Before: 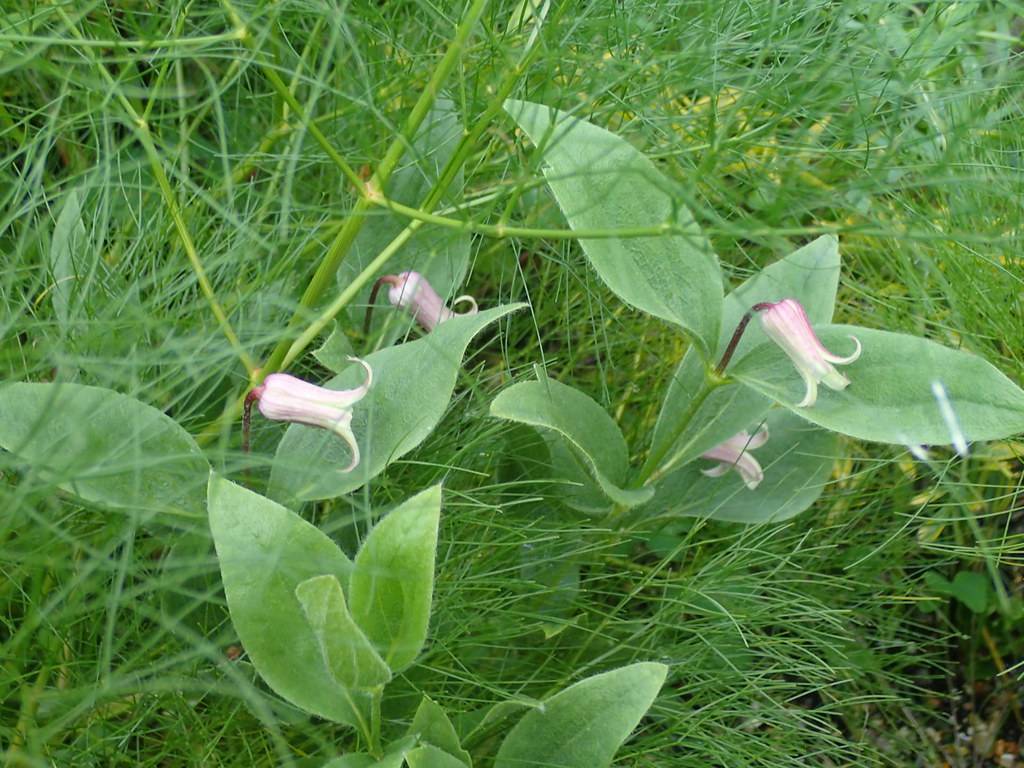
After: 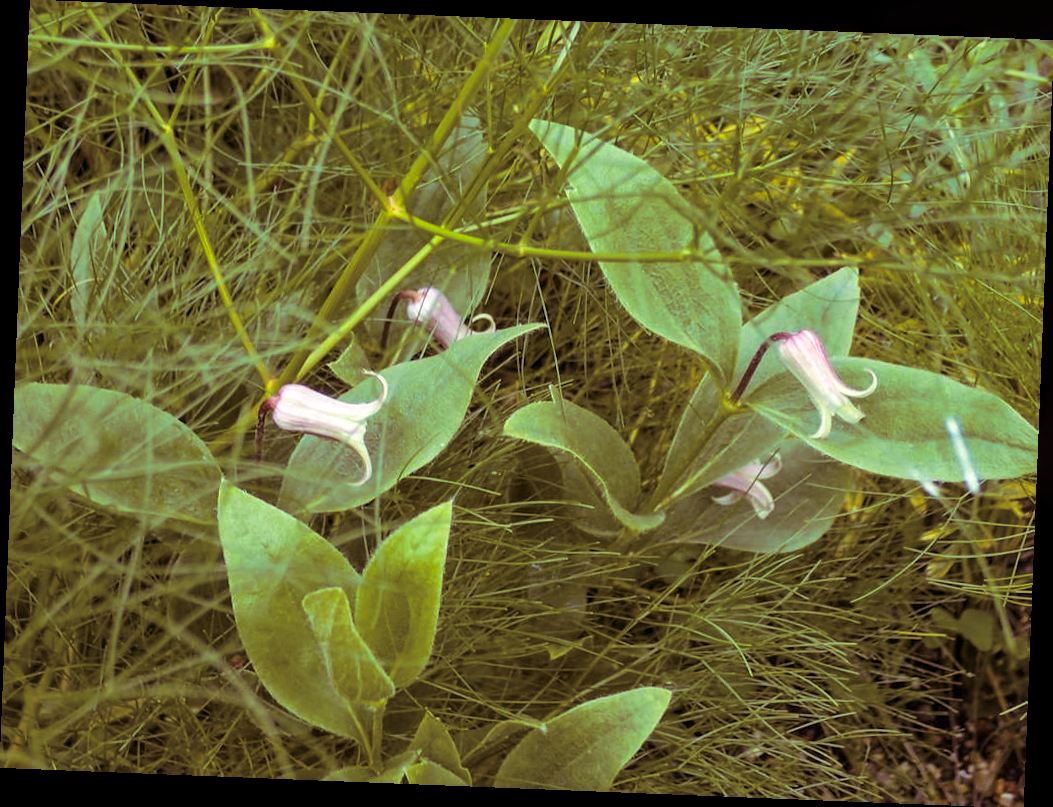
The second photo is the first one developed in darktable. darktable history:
color balance rgb: linear chroma grading › global chroma 15%, perceptual saturation grading › global saturation 30%
color contrast: green-magenta contrast 0.81
rotate and perspective: rotation 2.27°, automatic cropping off
split-toning: on, module defaults
local contrast: on, module defaults
